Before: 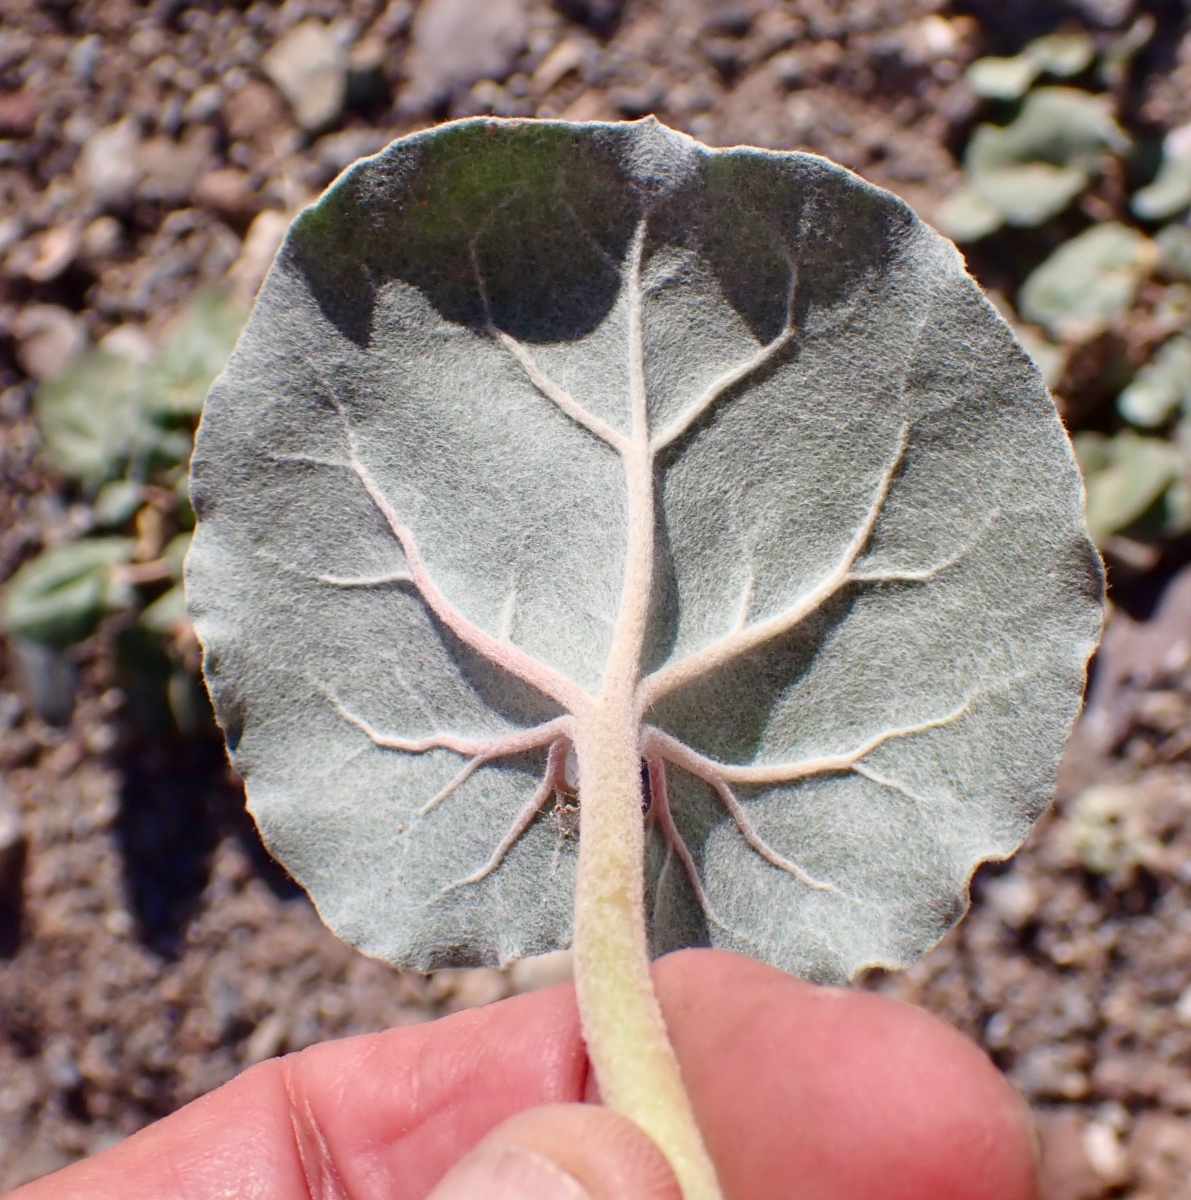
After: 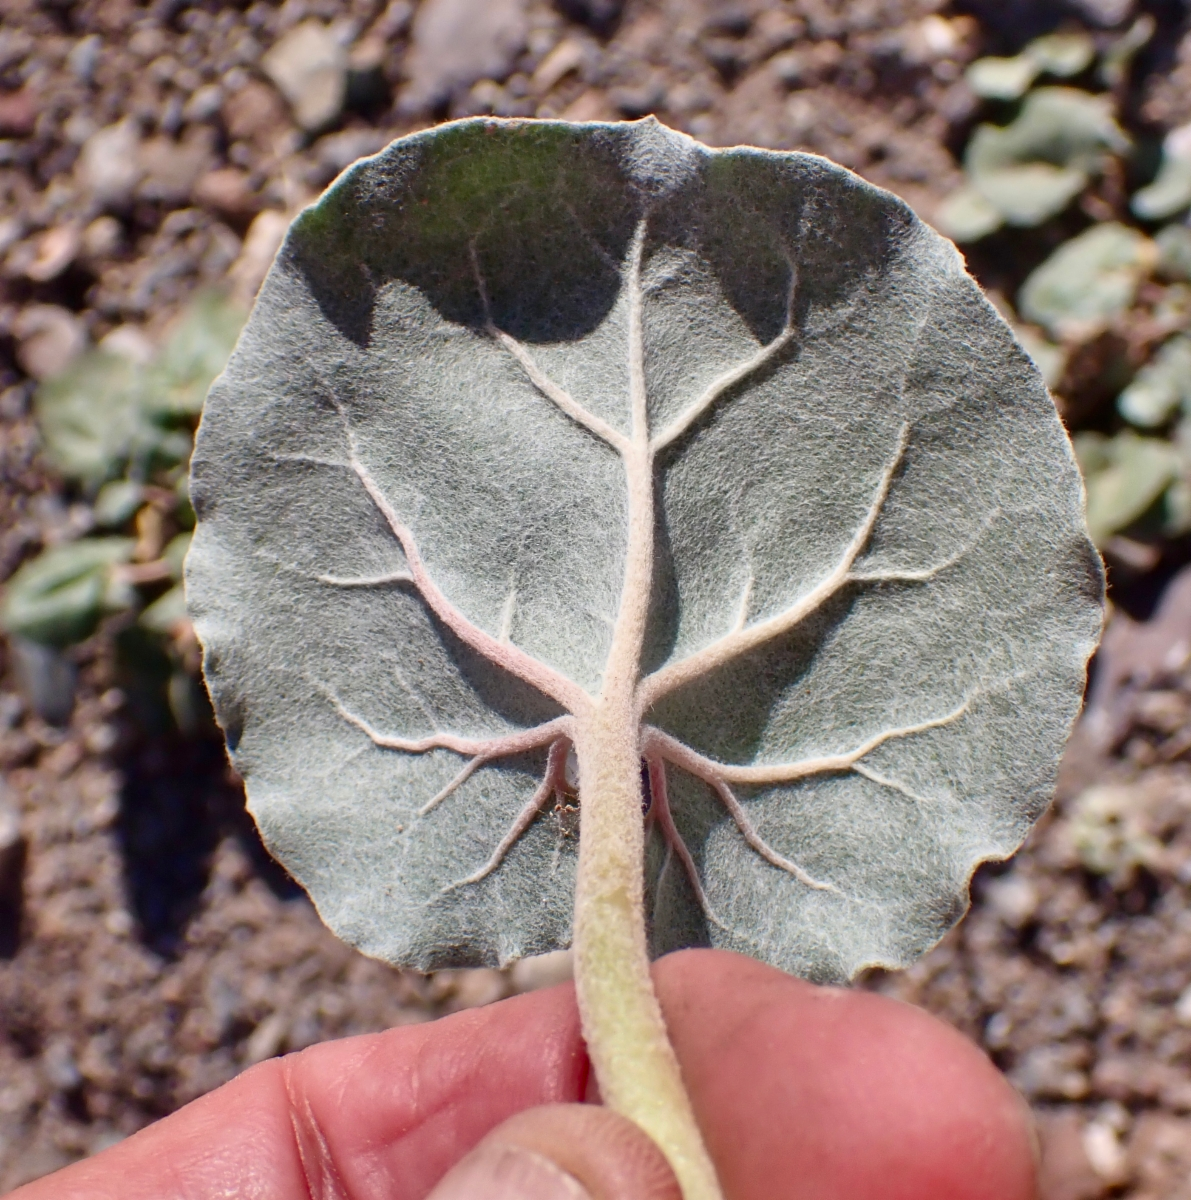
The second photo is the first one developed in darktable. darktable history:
shadows and highlights: radius 106.16, shadows 40.36, highlights -72.16, low approximation 0.01, soften with gaussian
